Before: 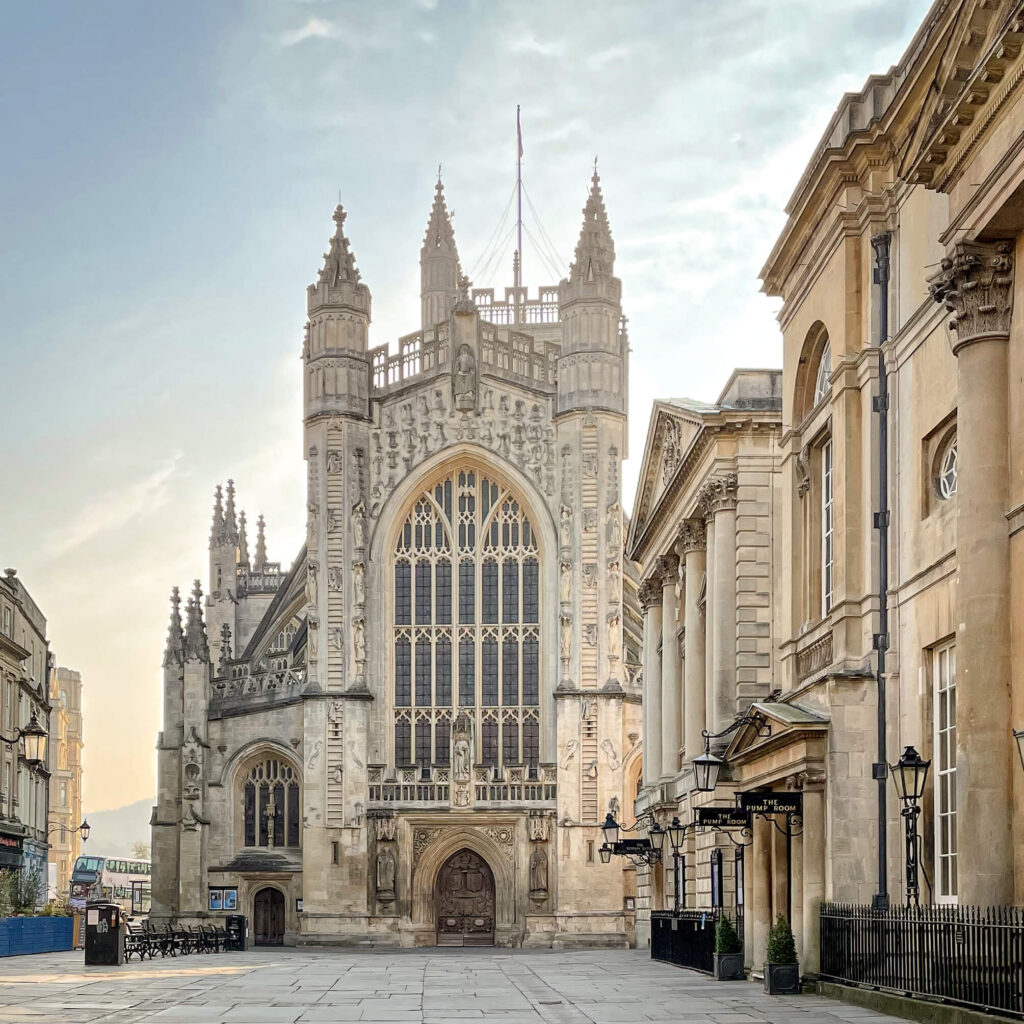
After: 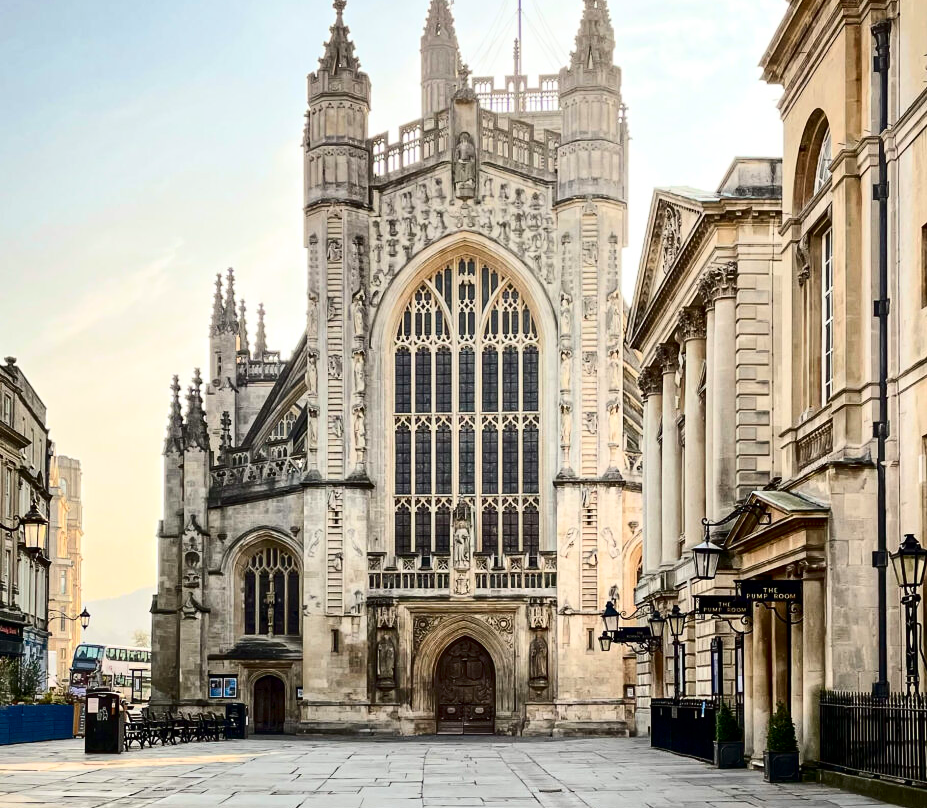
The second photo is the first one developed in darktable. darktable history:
crop: top 20.714%, right 9.444%, bottom 0.336%
contrast brightness saturation: contrast 0.339, brightness -0.075, saturation 0.17
